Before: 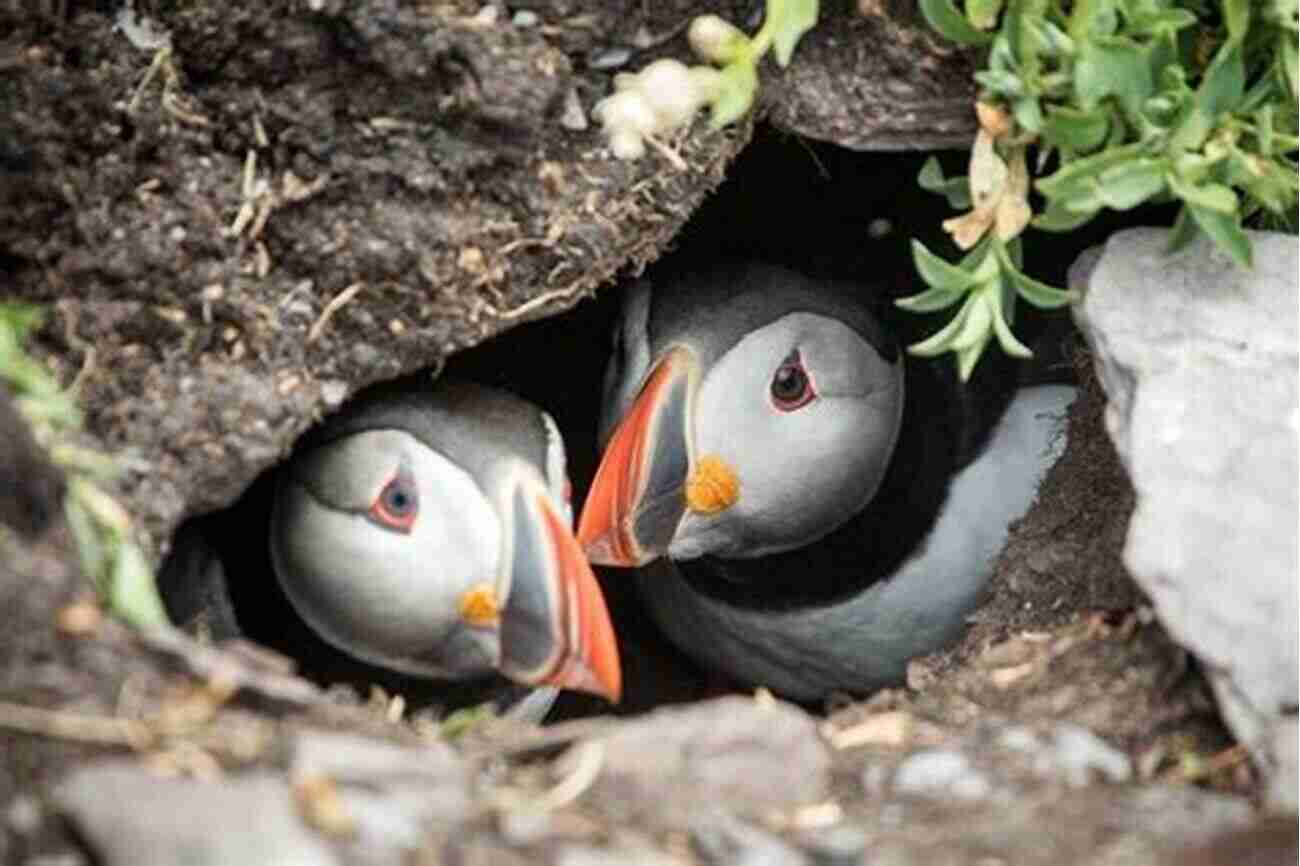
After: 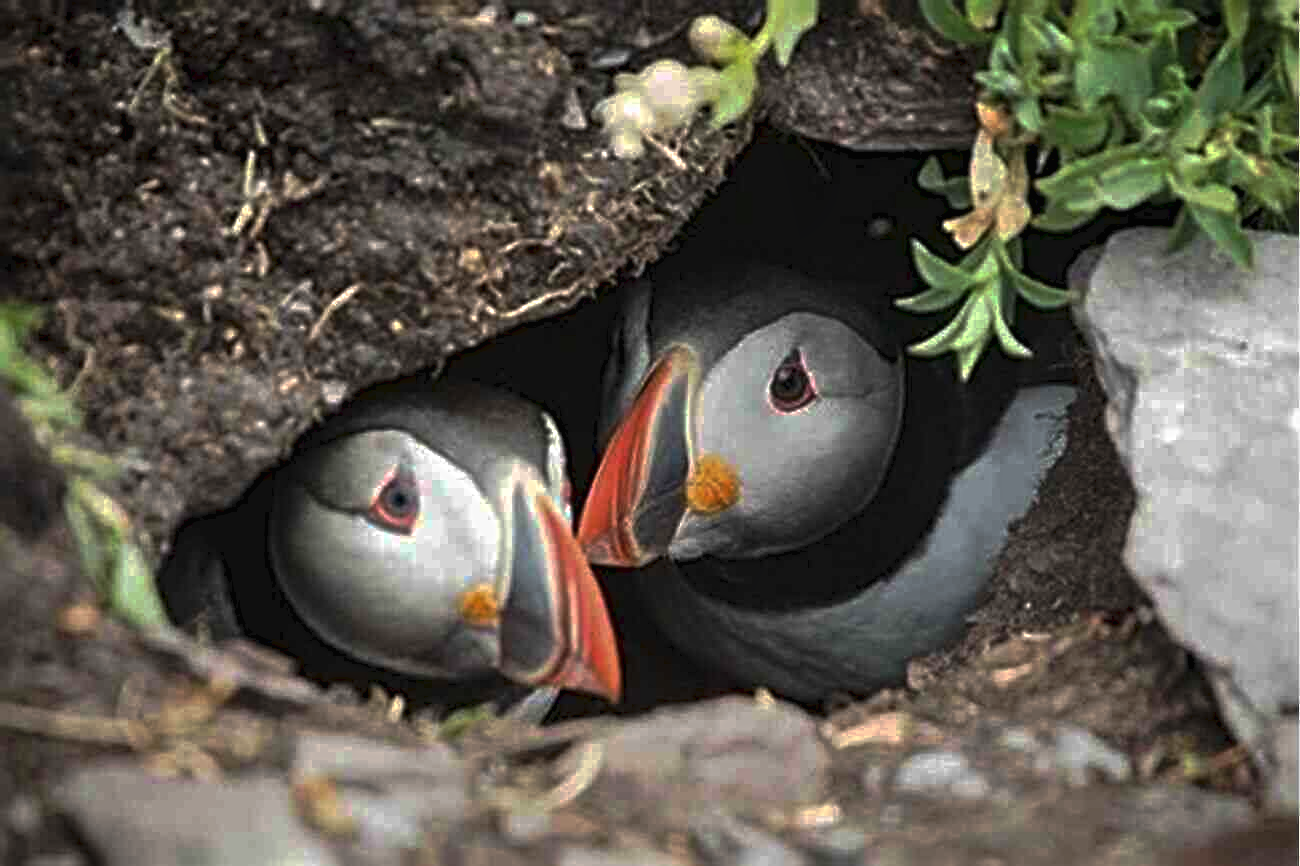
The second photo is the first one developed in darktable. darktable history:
tone curve: curves: ch0 [(0, 0) (0.003, 0.029) (0.011, 0.034) (0.025, 0.044) (0.044, 0.057) (0.069, 0.07) (0.1, 0.084) (0.136, 0.104) (0.177, 0.127) (0.224, 0.156) (0.277, 0.192) (0.335, 0.236) (0.399, 0.284) (0.468, 0.339) (0.543, 0.393) (0.623, 0.454) (0.709, 0.541) (0.801, 0.65) (0.898, 0.766) (1, 1)], preserve colors none
sharpen: radius 4.883
local contrast: mode bilateral grid, contrast 100, coarseness 100, detail 91%, midtone range 0.2
